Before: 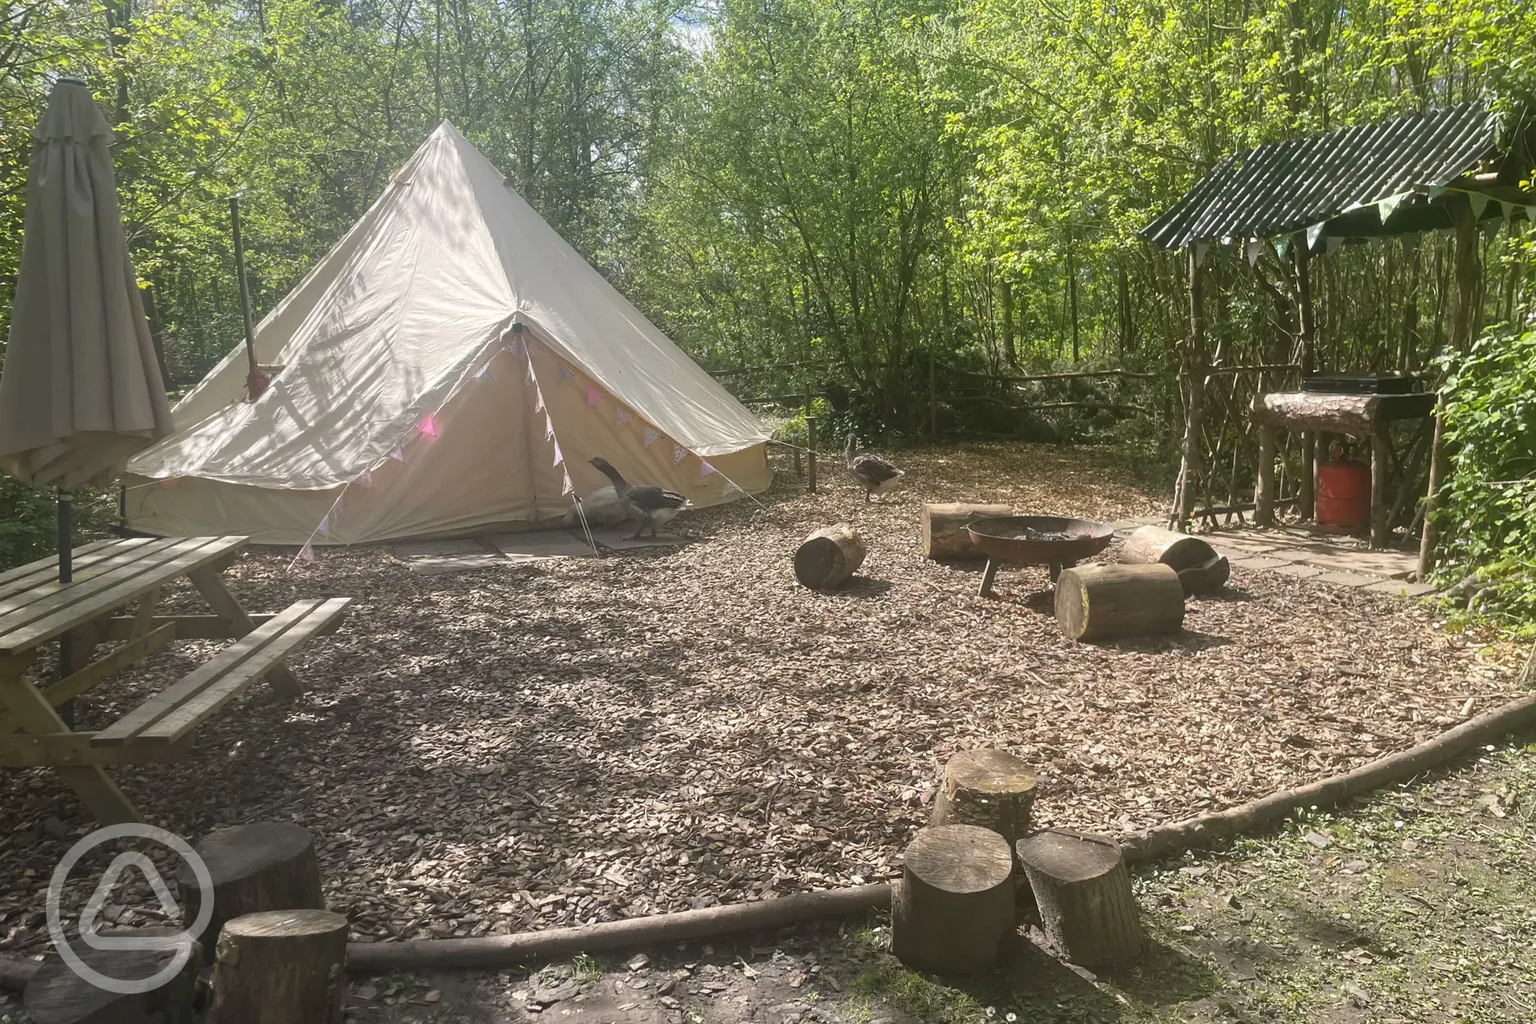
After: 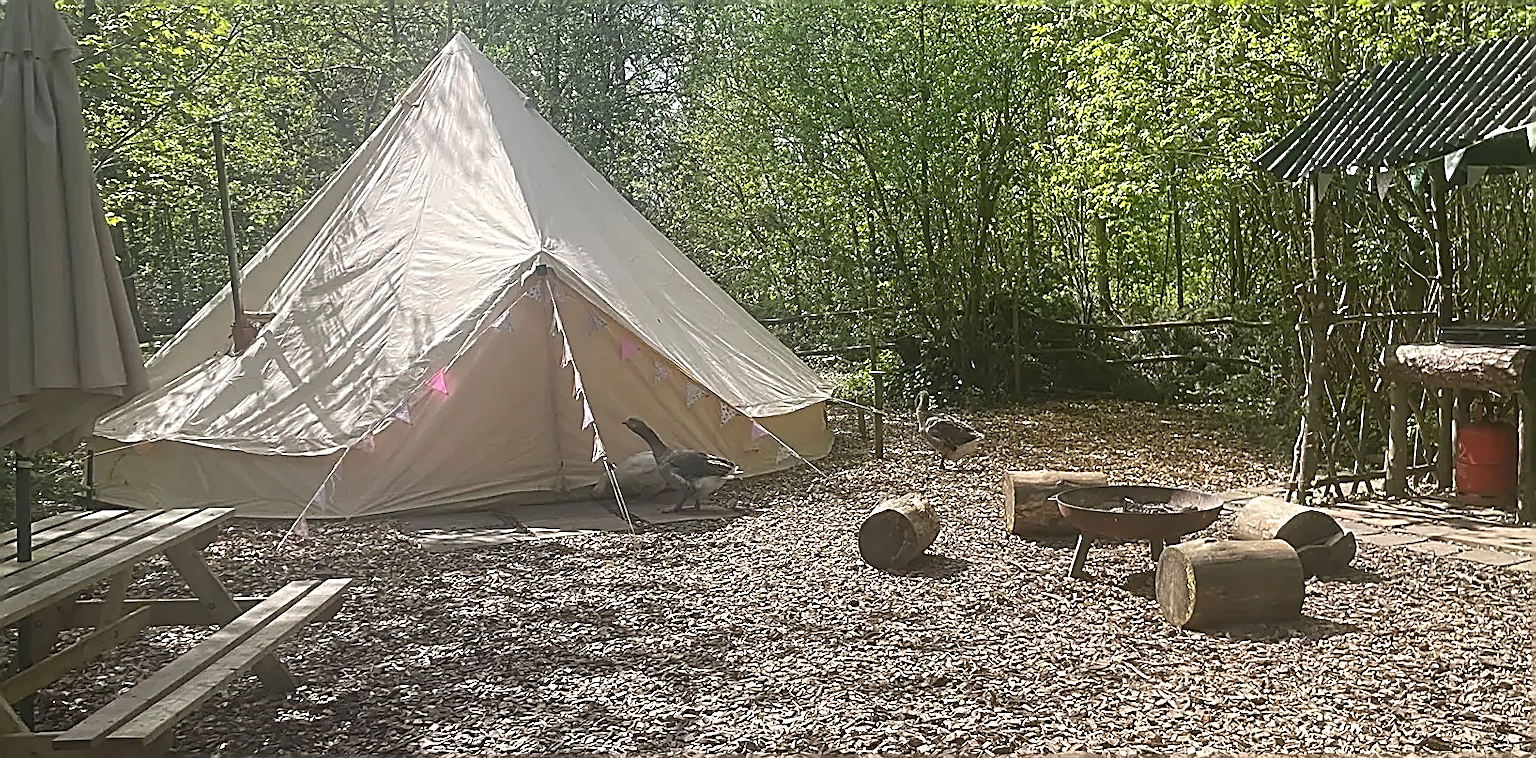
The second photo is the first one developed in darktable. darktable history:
crop: left 2.938%, top 9.004%, right 9.66%, bottom 26.173%
sharpen: amount 1.845
